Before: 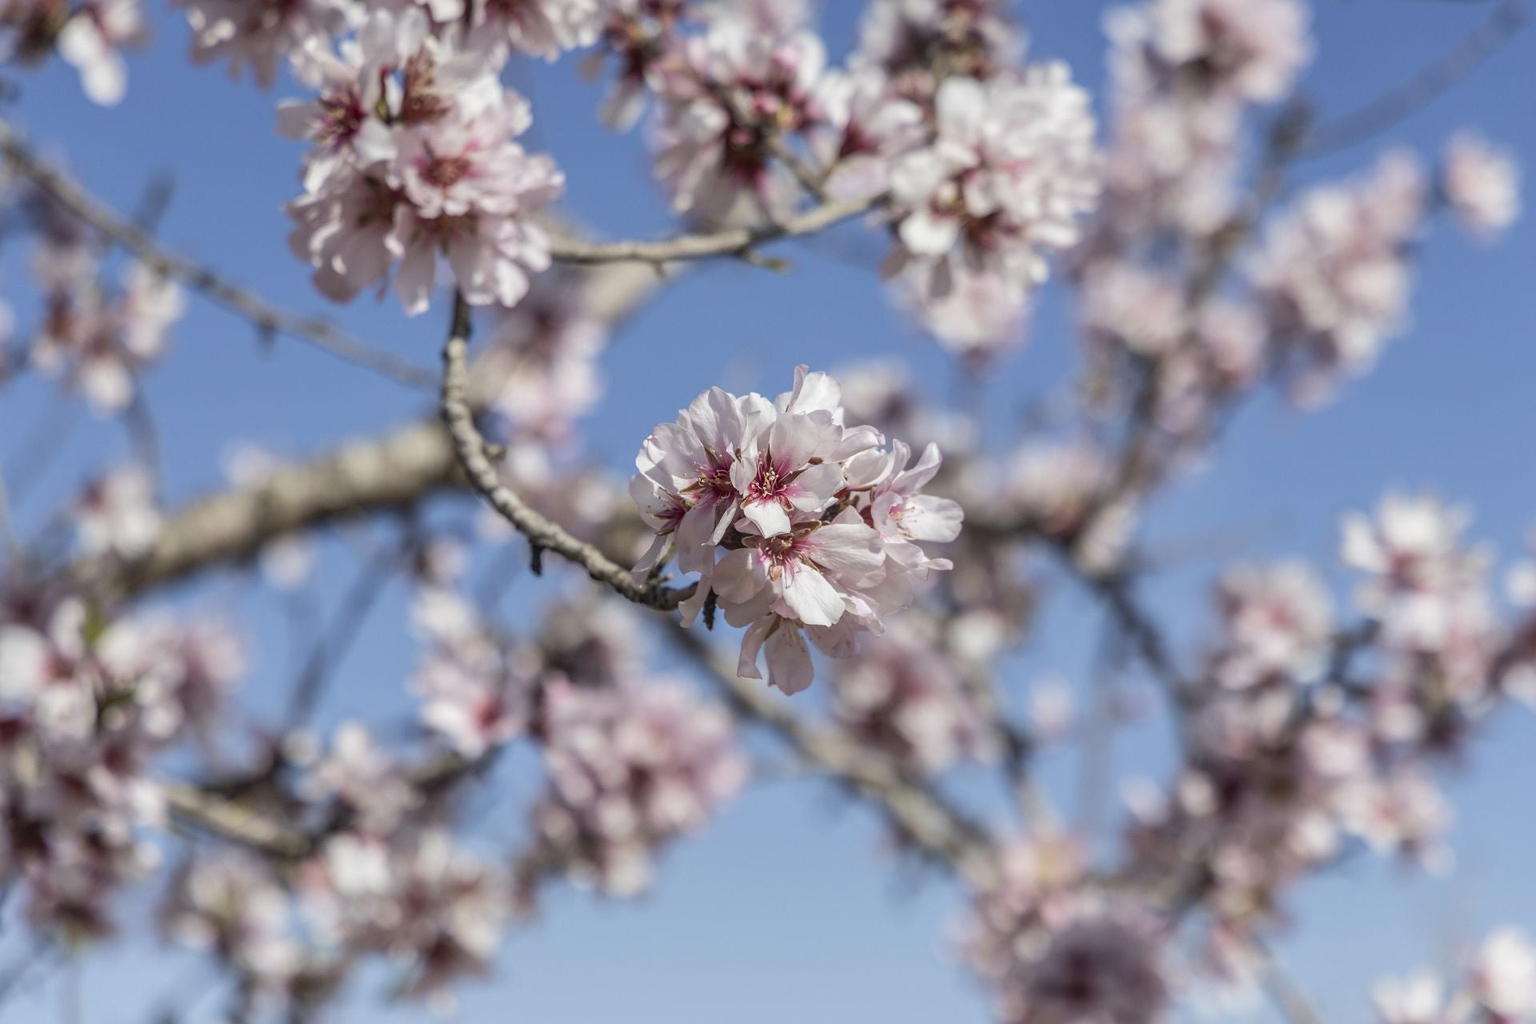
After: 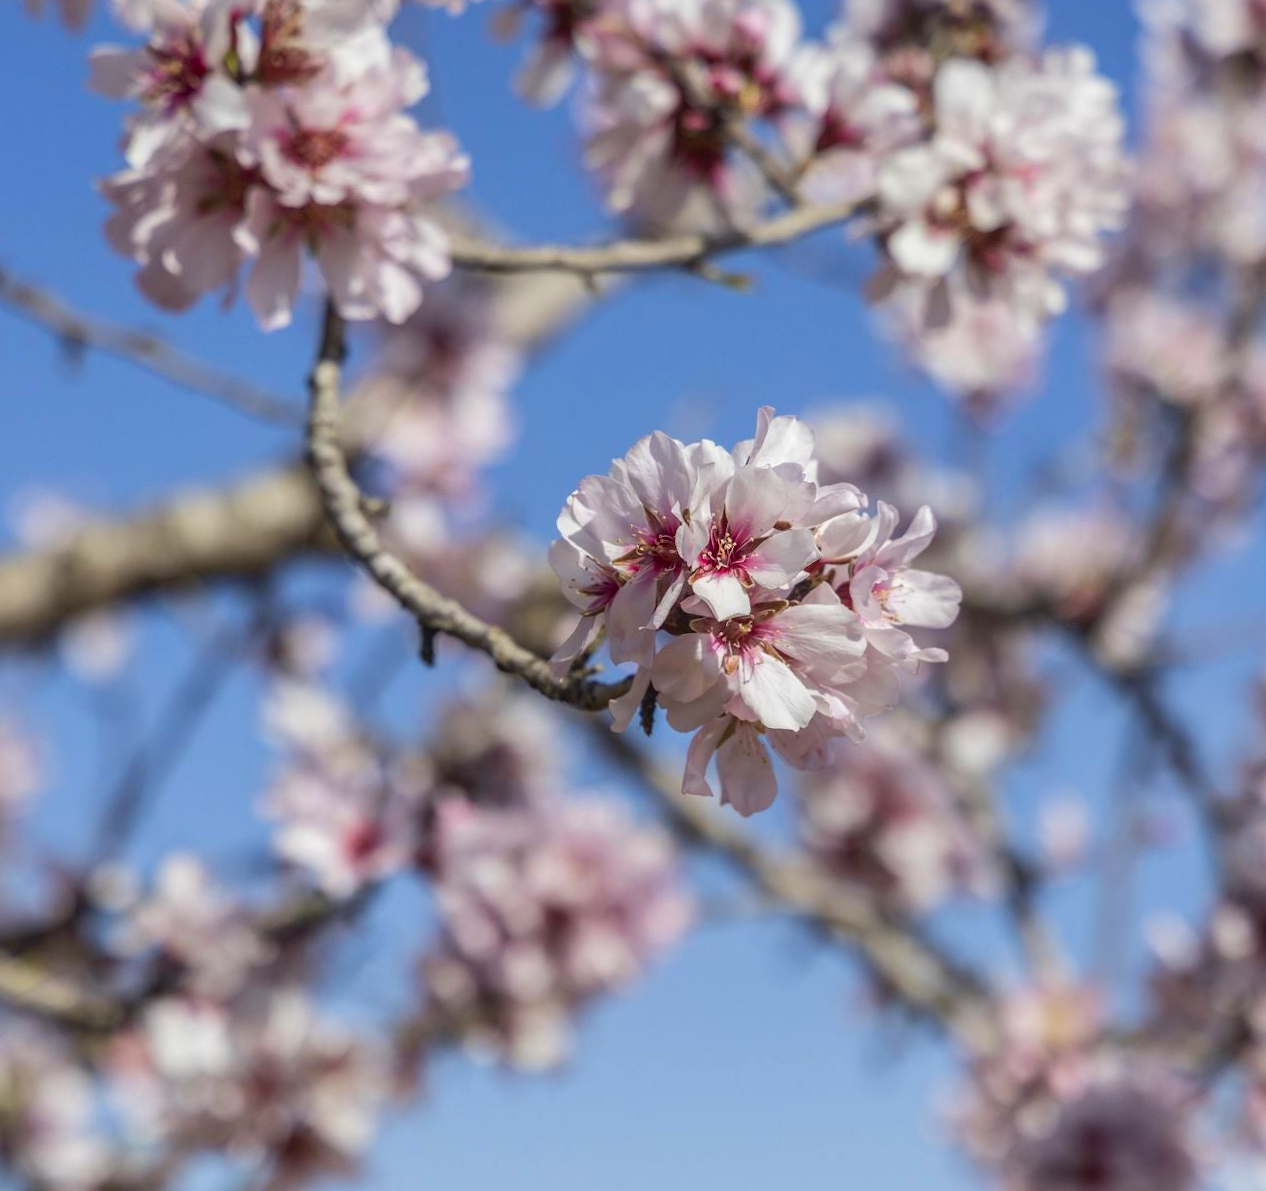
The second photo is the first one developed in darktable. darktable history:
contrast brightness saturation: brightness -0.02, saturation 0.35
crop and rotate: left 15.446%, right 17.836%
rotate and perspective: rotation 0.679°, lens shift (horizontal) 0.136, crop left 0.009, crop right 0.991, crop top 0.078, crop bottom 0.95
